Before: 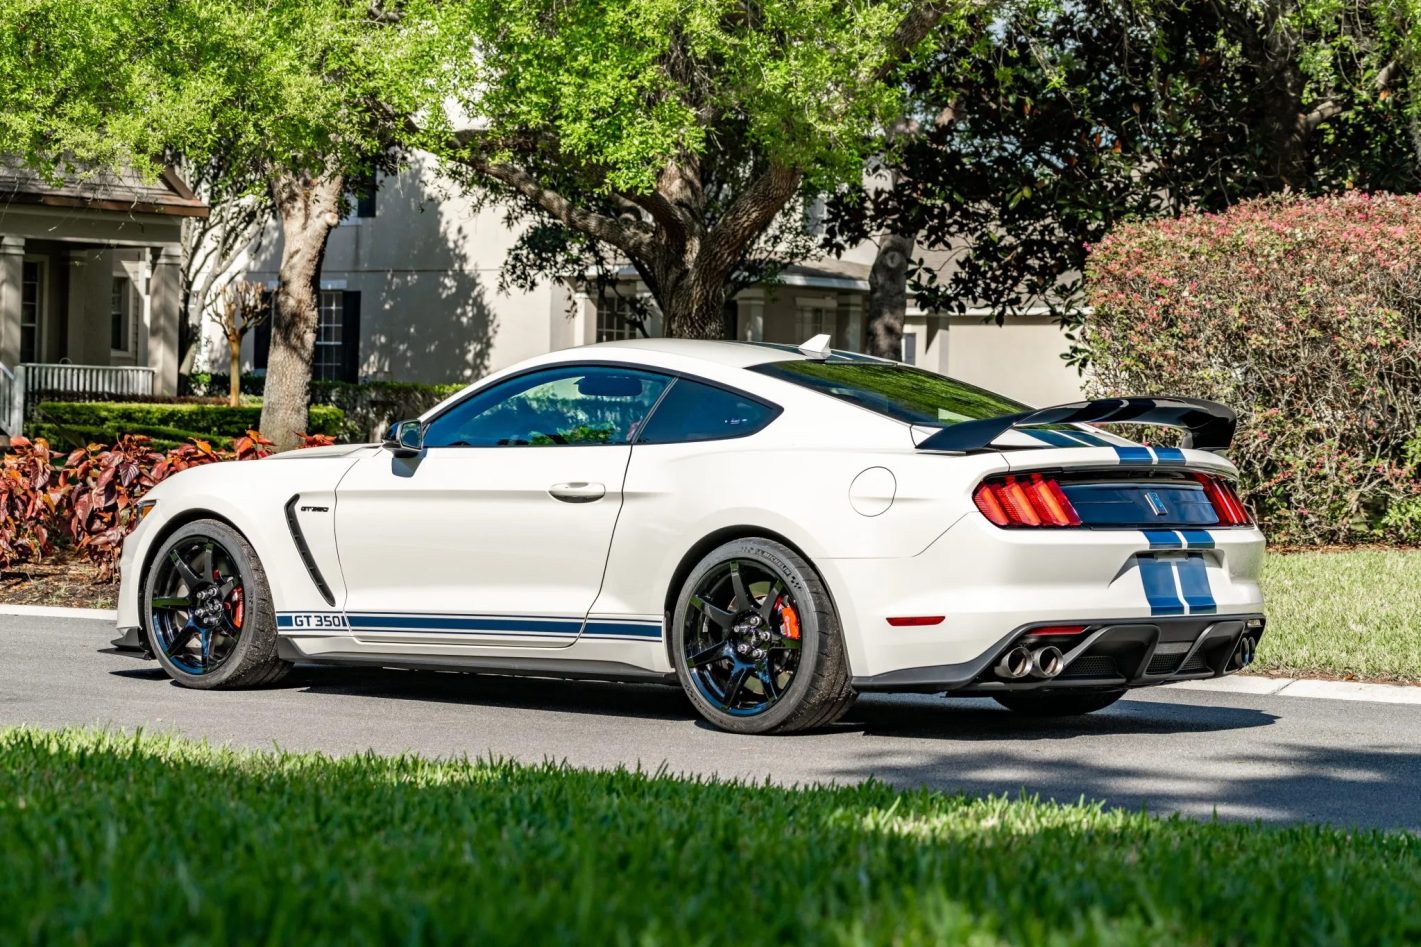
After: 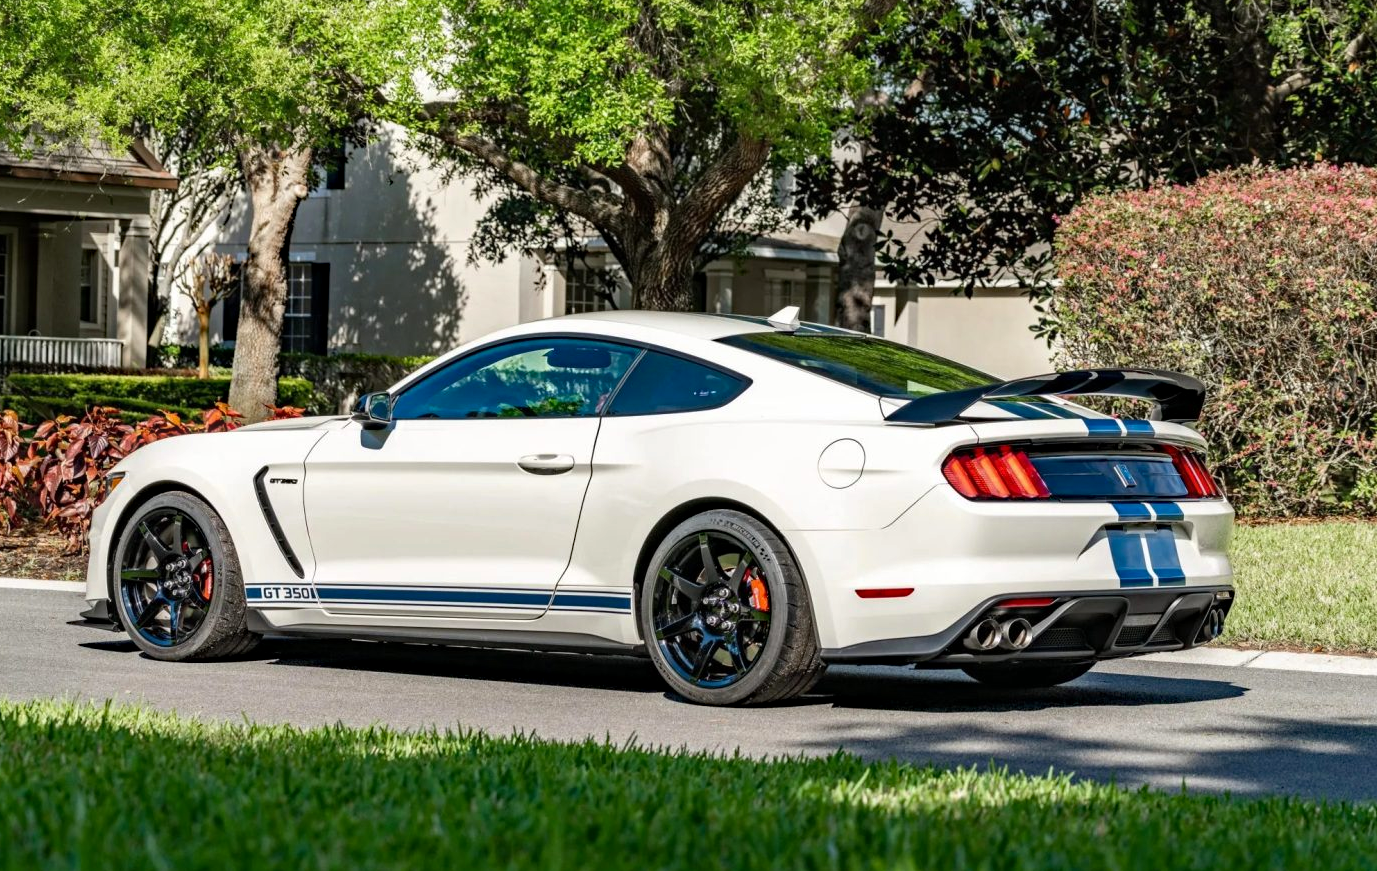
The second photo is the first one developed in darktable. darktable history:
haze removal: compatibility mode true, adaptive false
crop: left 2.231%, top 3.06%, right 0.808%, bottom 4.909%
